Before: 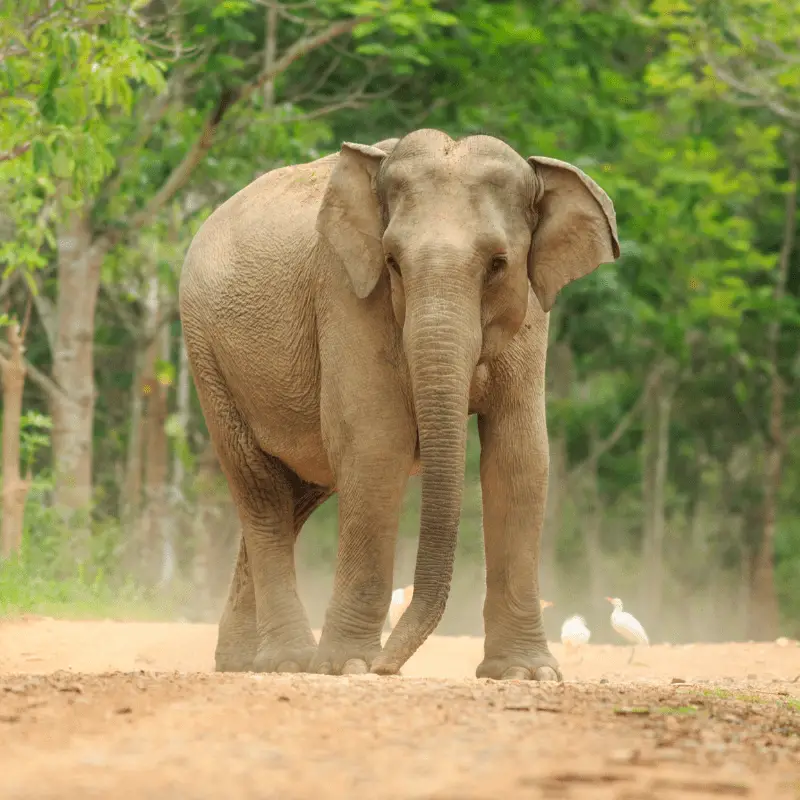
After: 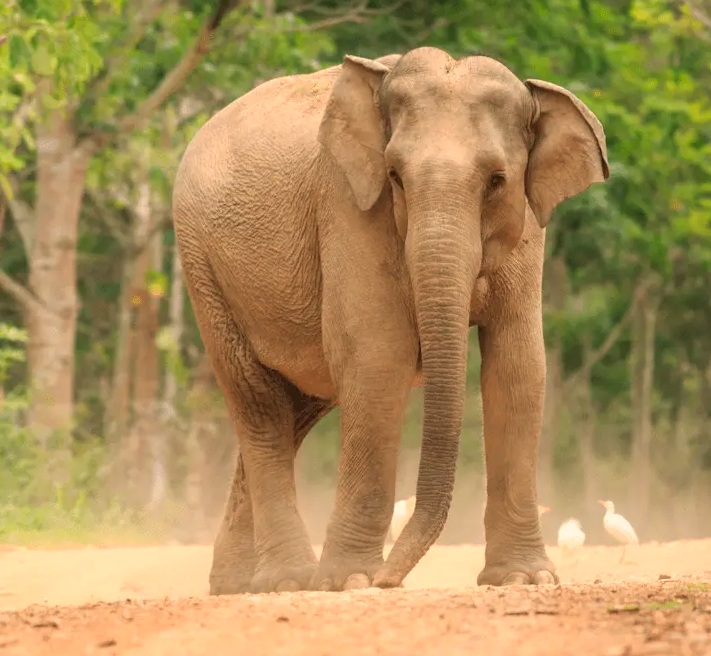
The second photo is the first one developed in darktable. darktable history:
crop: left 3.305%, top 6.436%, right 6.389%, bottom 3.258%
white balance: red 1.127, blue 0.943
rotate and perspective: rotation -0.013°, lens shift (vertical) -0.027, lens shift (horizontal) 0.178, crop left 0.016, crop right 0.989, crop top 0.082, crop bottom 0.918
